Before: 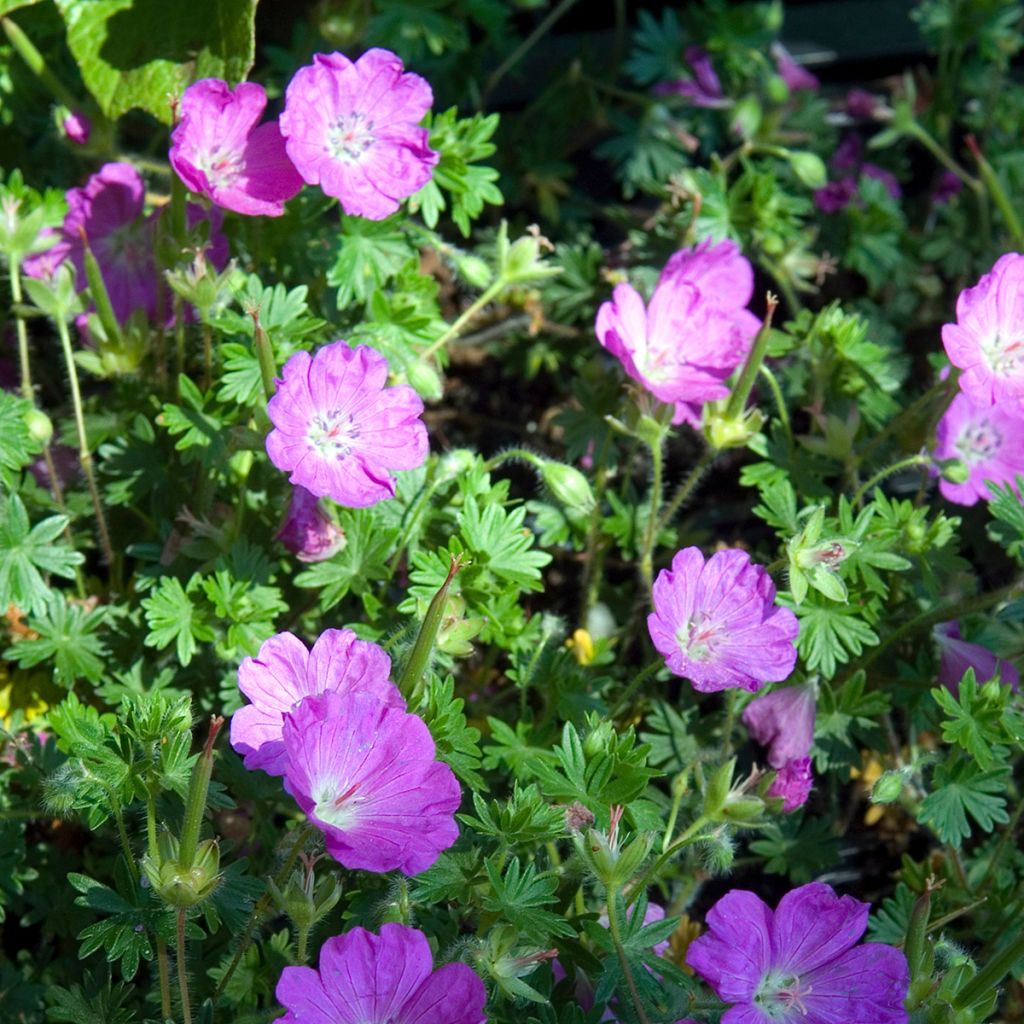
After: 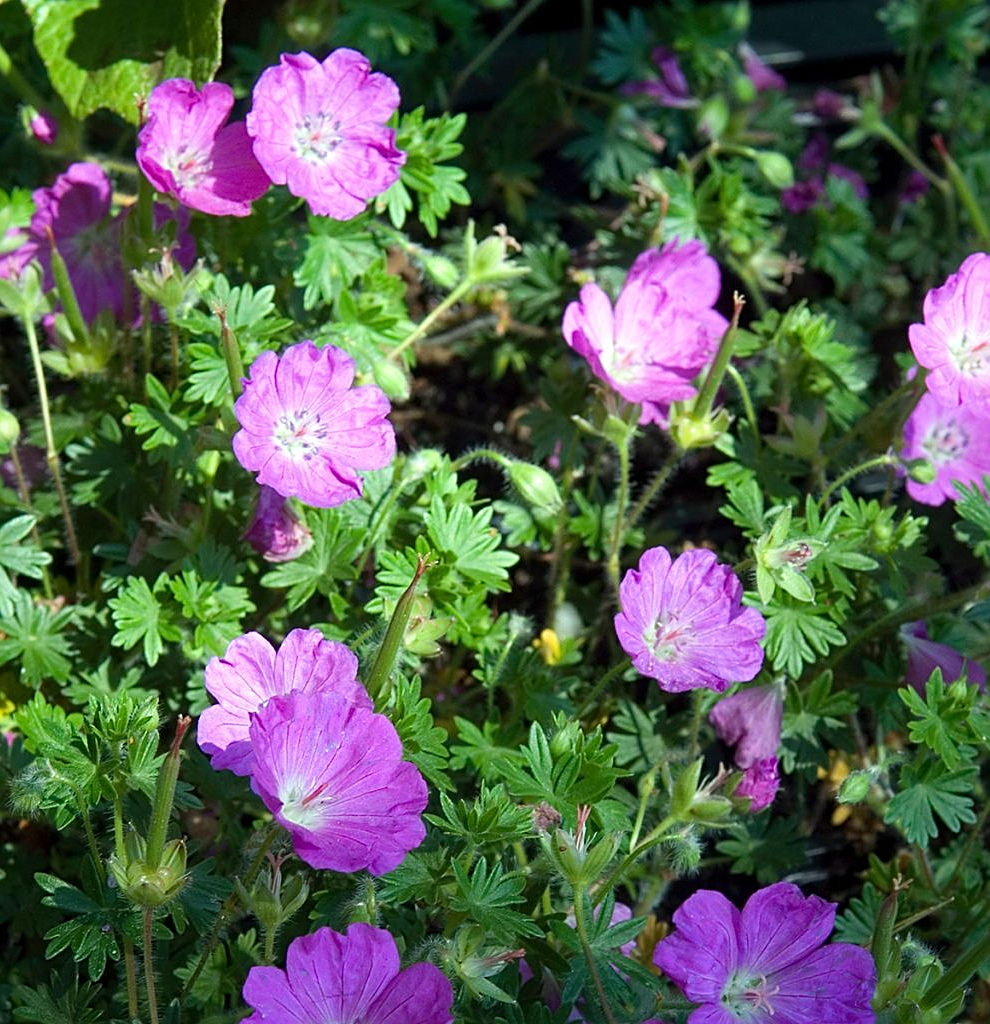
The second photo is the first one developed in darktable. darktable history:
crop and rotate: left 3.238%
sharpen: on, module defaults
